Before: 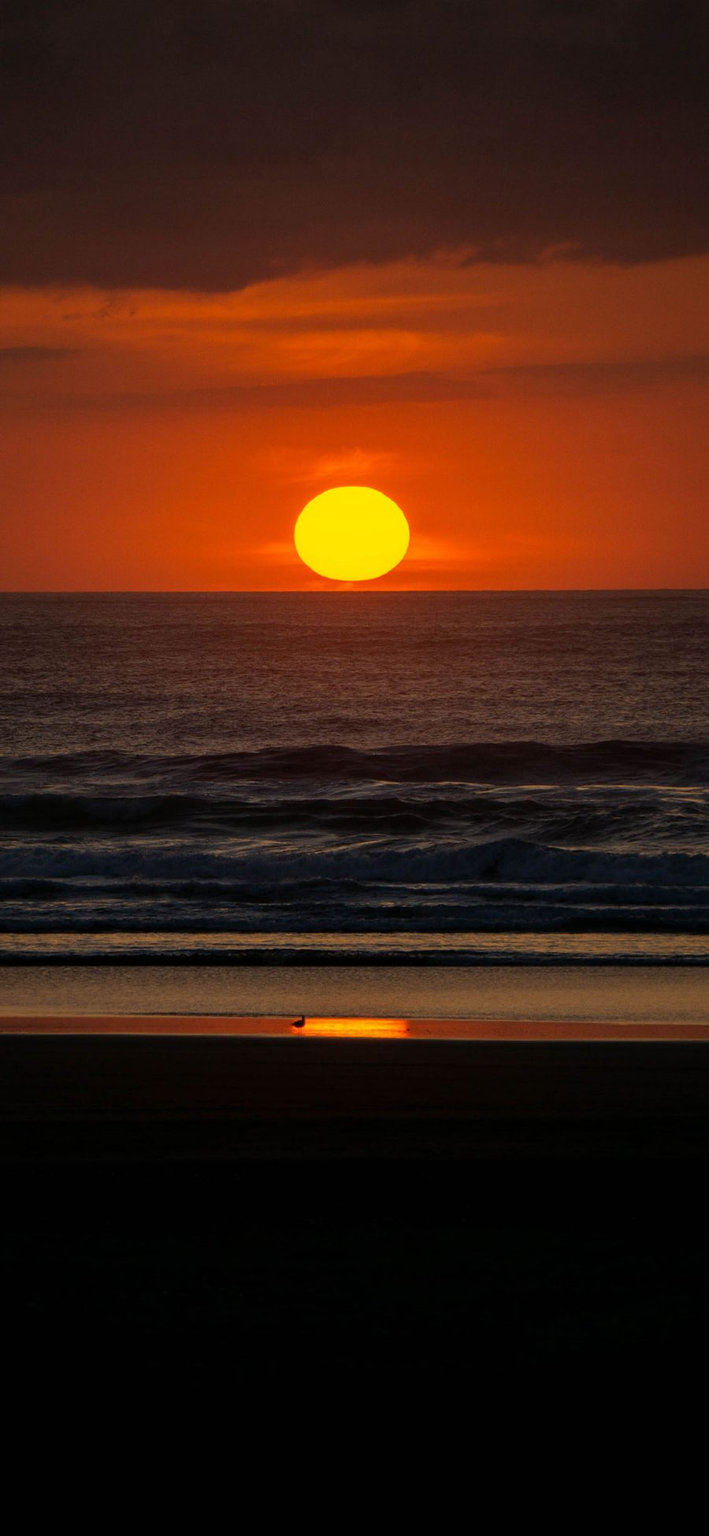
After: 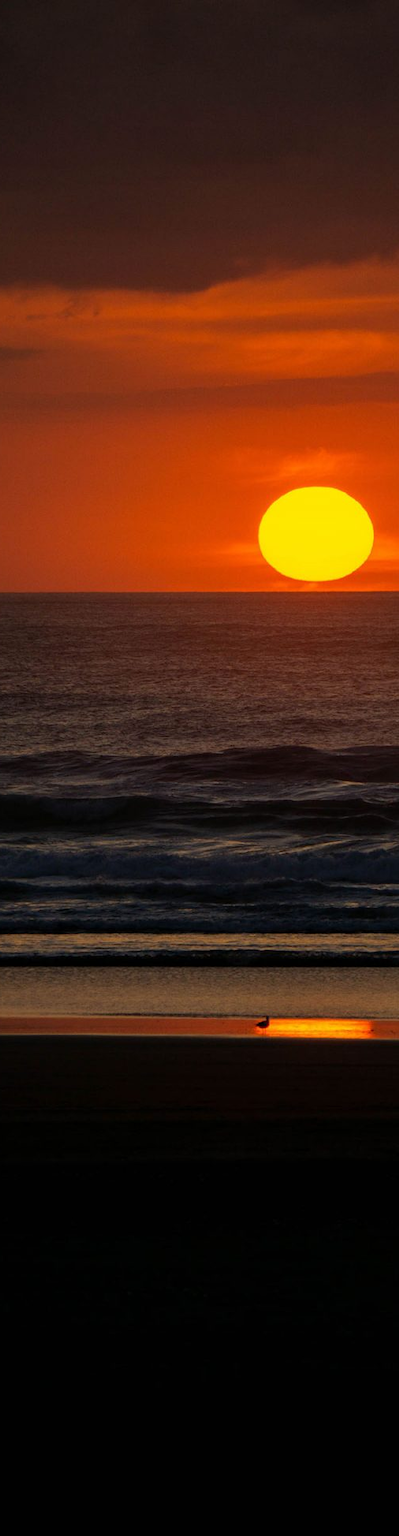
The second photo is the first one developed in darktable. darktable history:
crop: left 5.21%, right 38.401%
